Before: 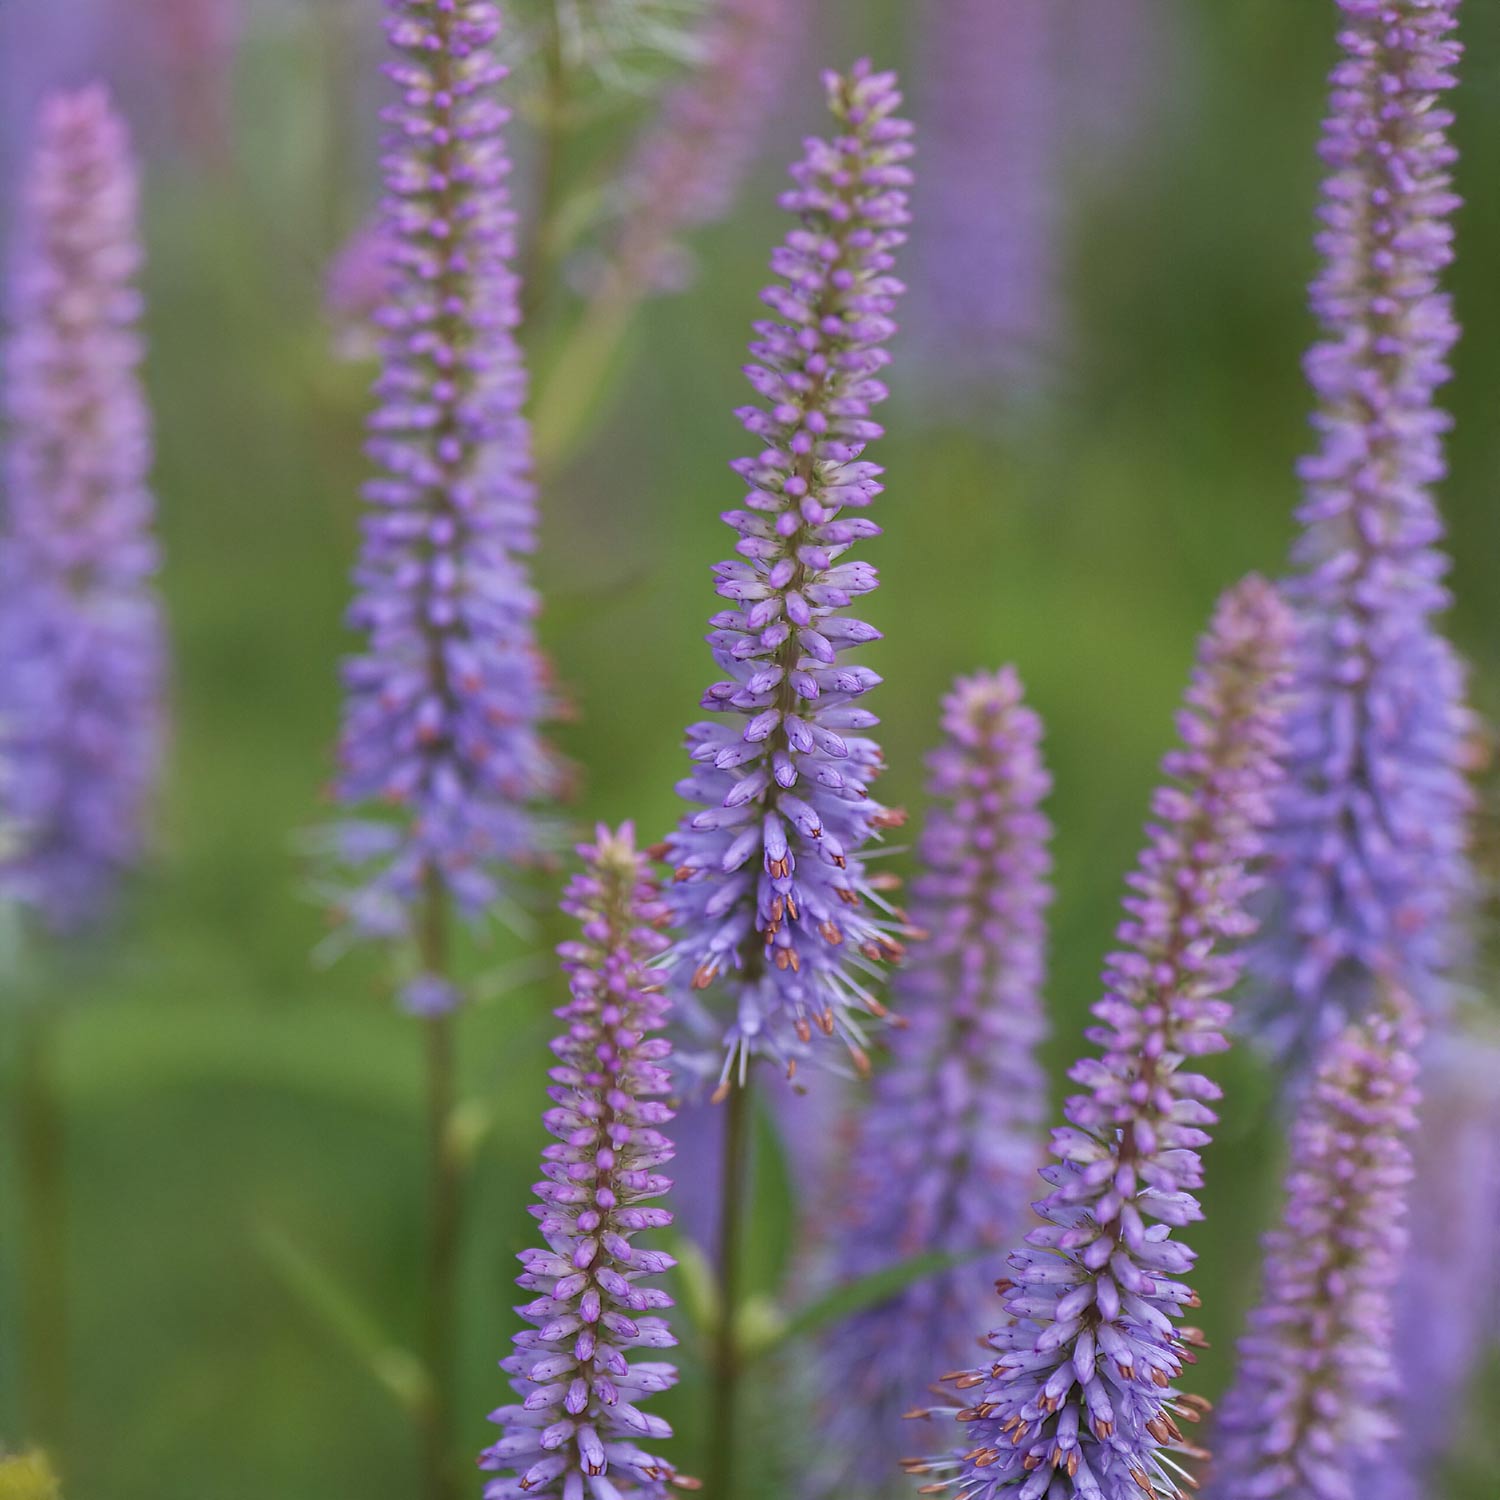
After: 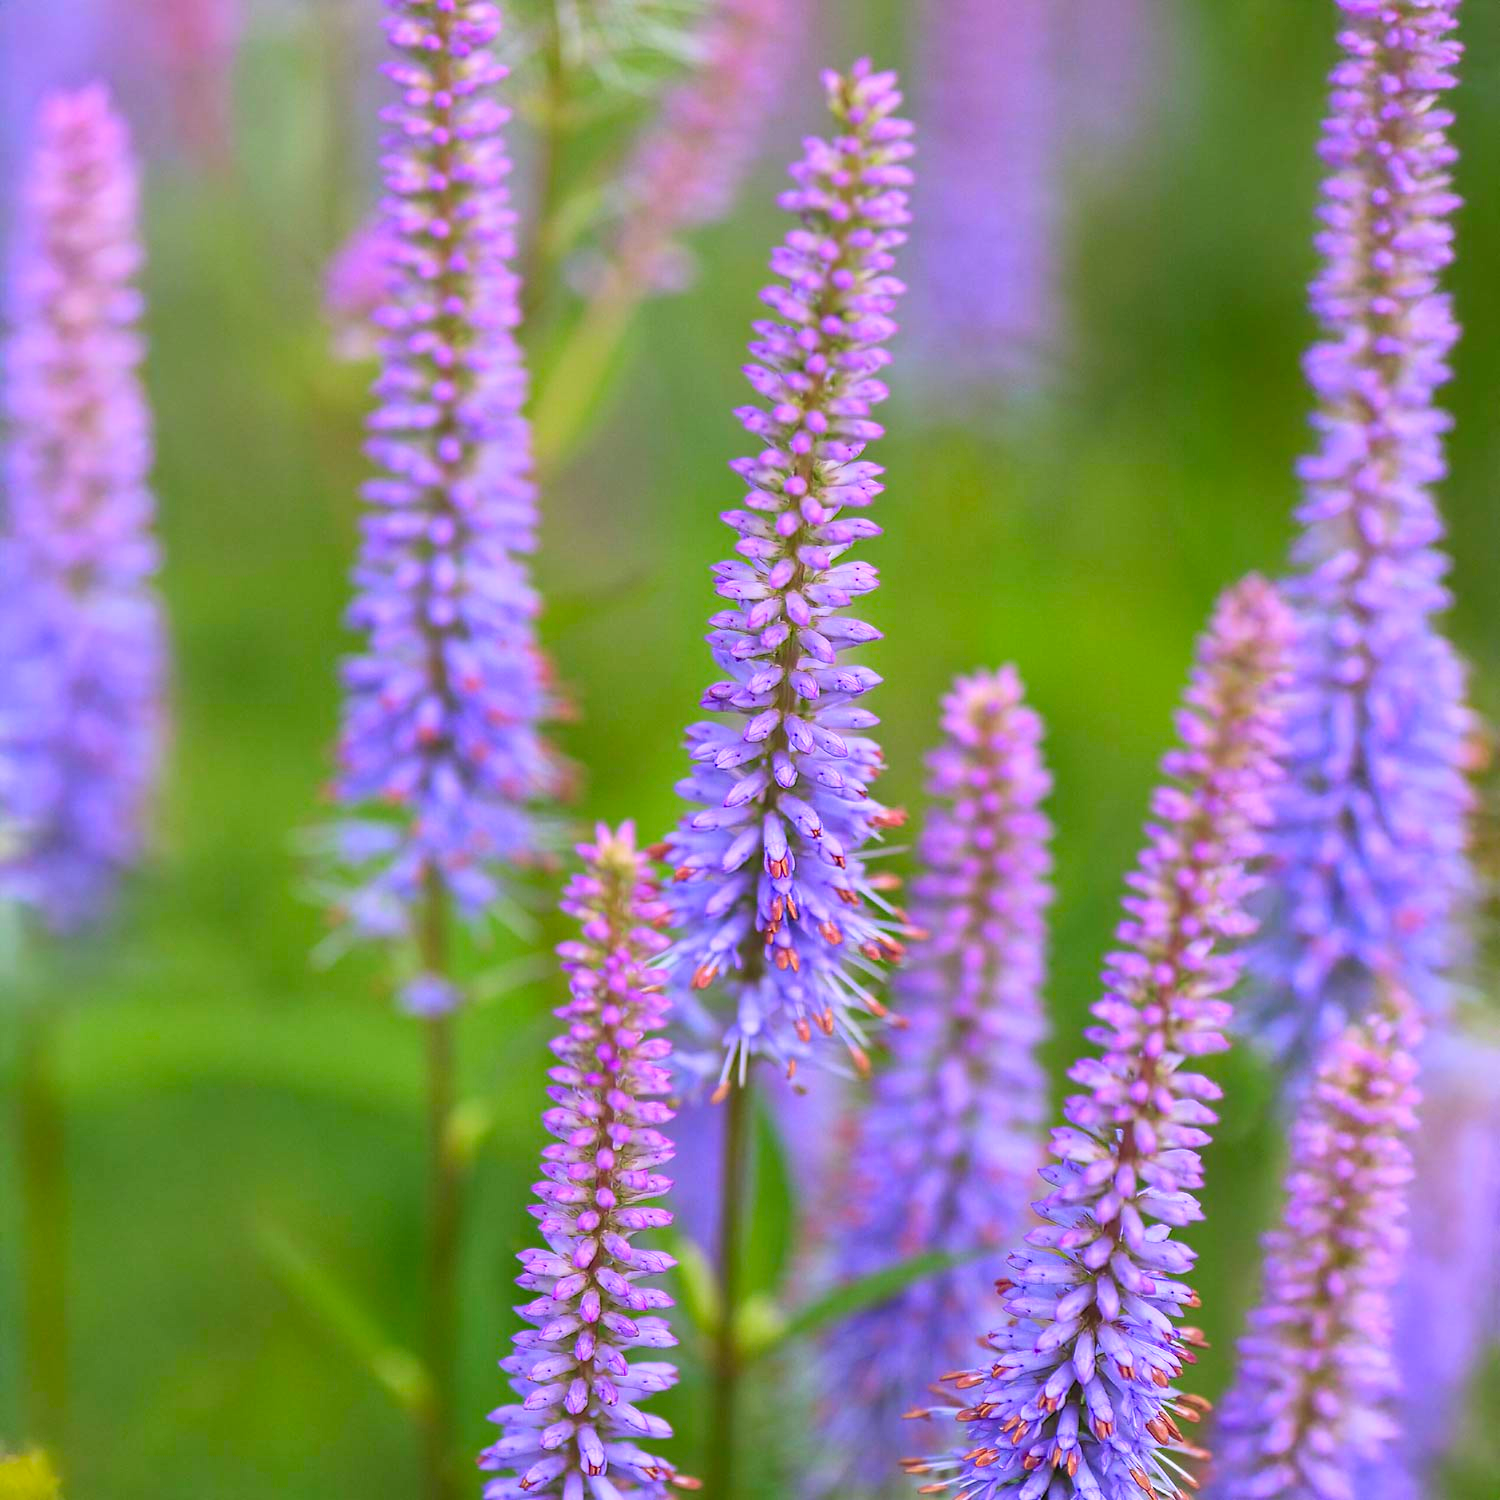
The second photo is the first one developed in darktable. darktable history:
contrast brightness saturation: contrast 0.201, brightness 0.196, saturation 0.79
